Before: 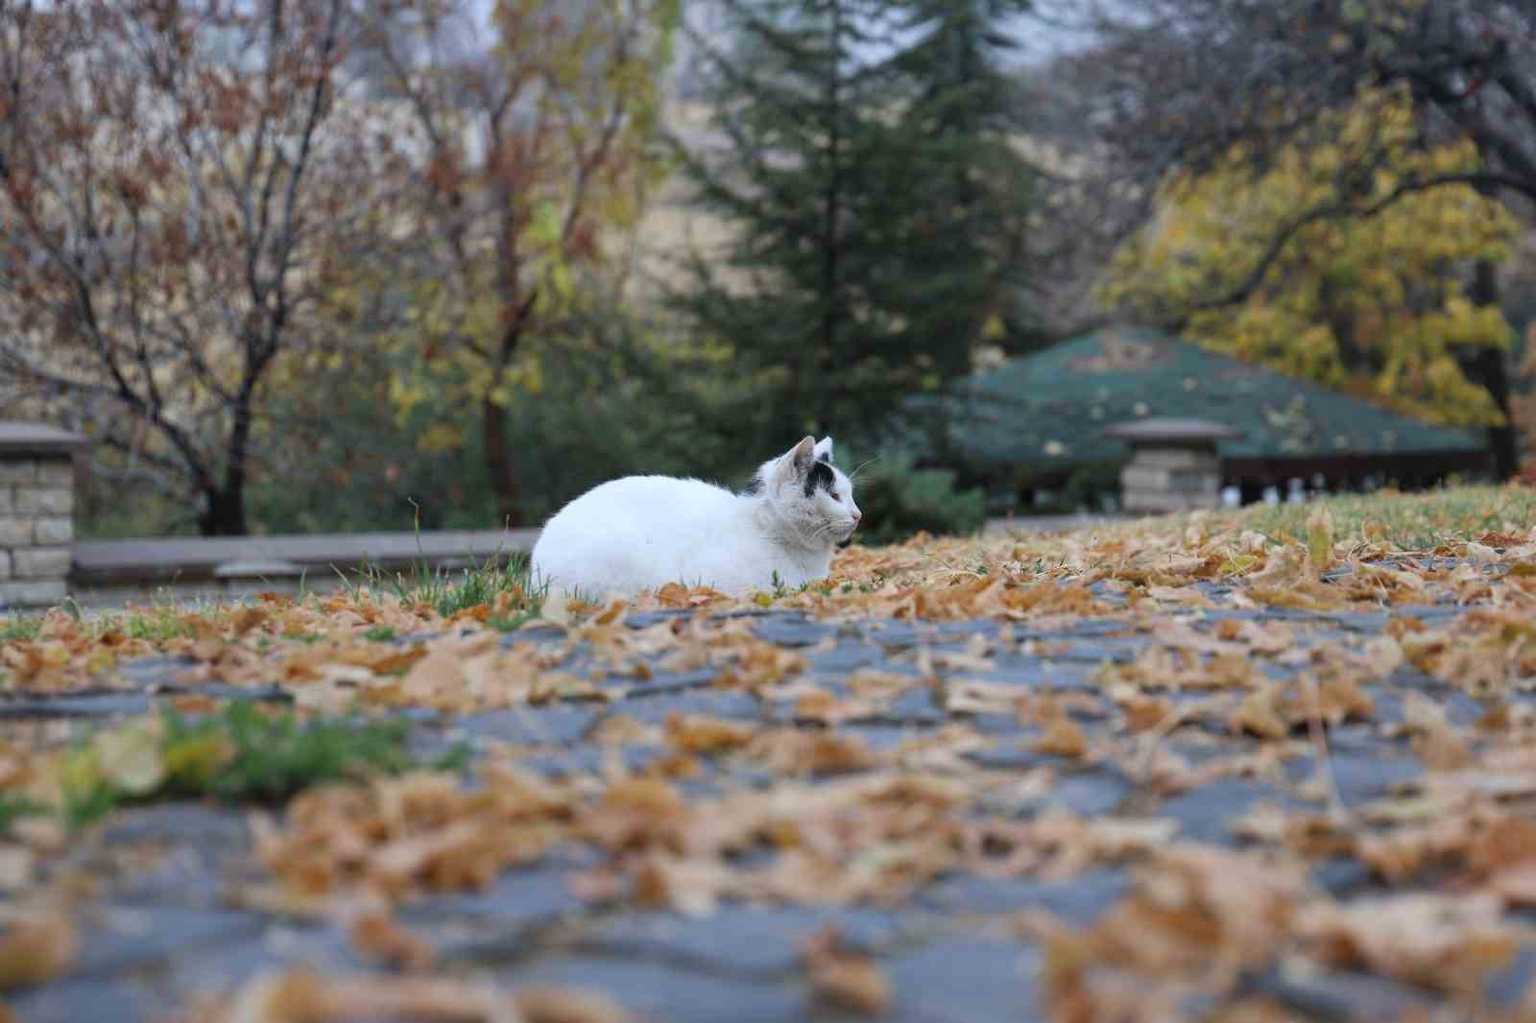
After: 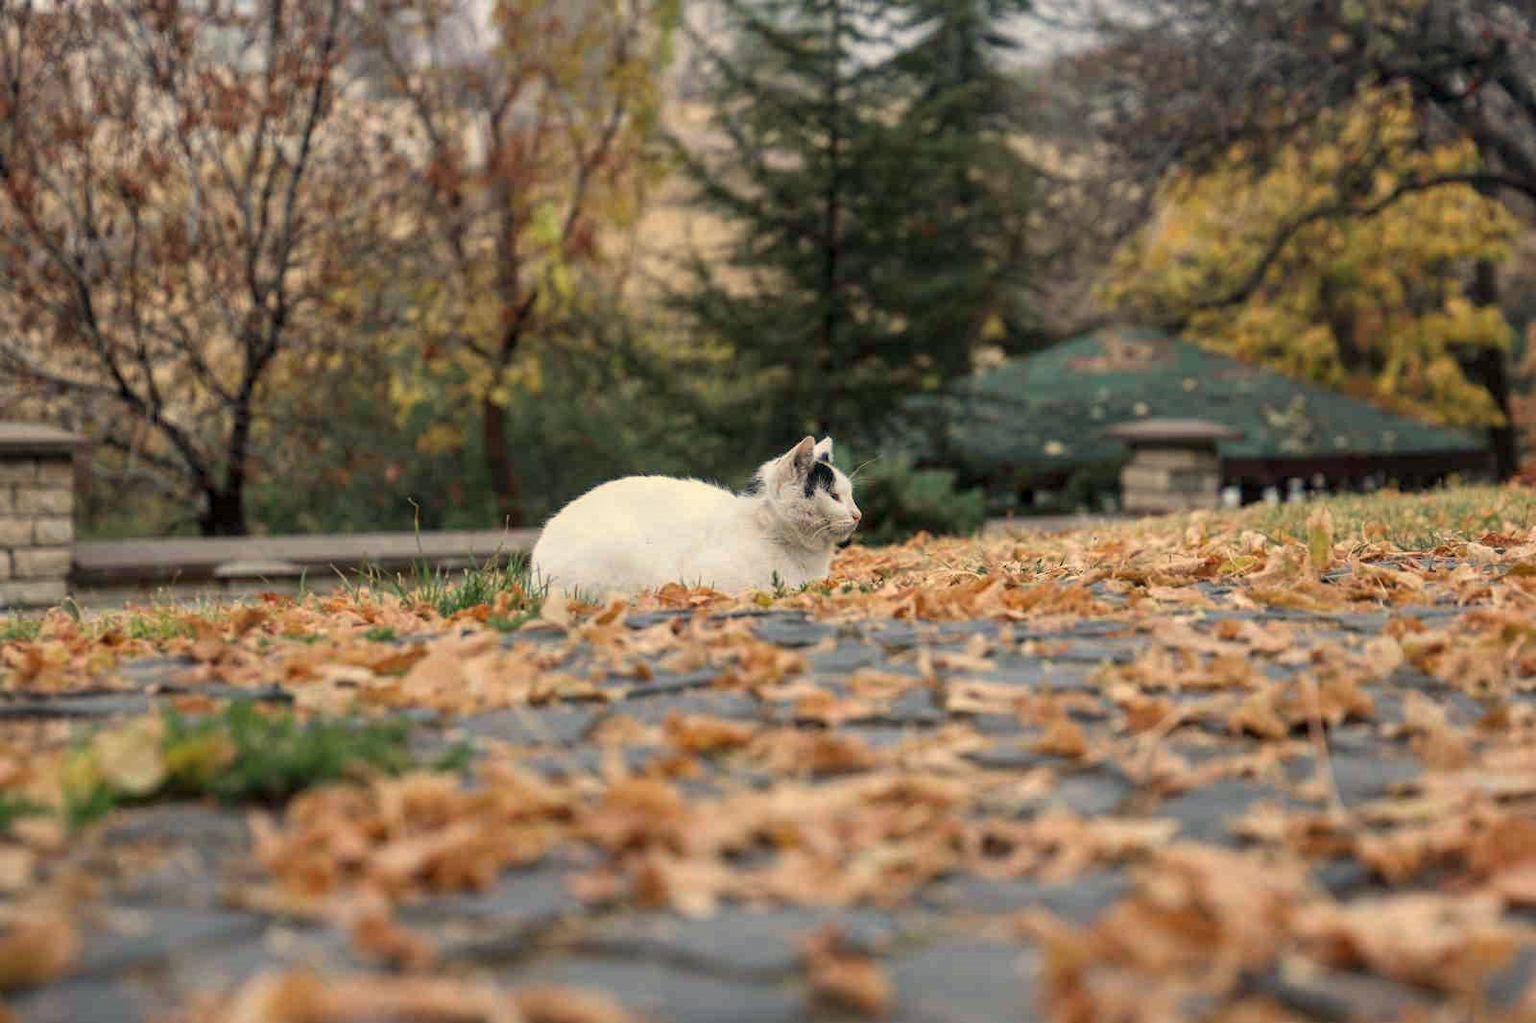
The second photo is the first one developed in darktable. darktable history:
local contrast: on, module defaults
white balance: red 1.138, green 0.996, blue 0.812
